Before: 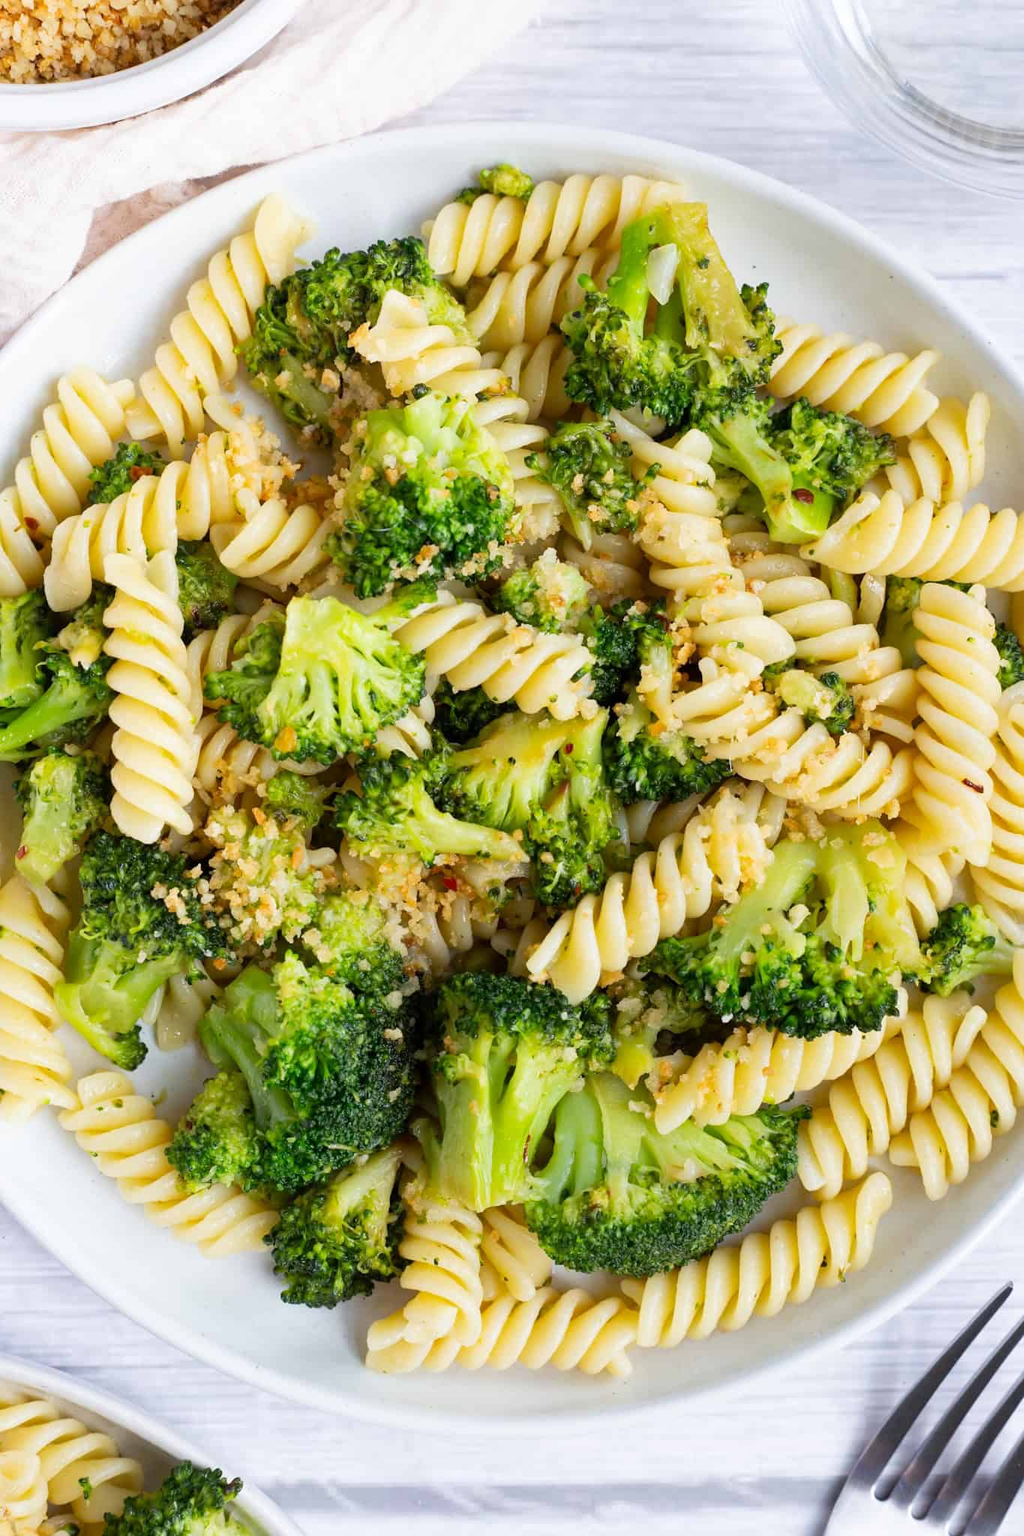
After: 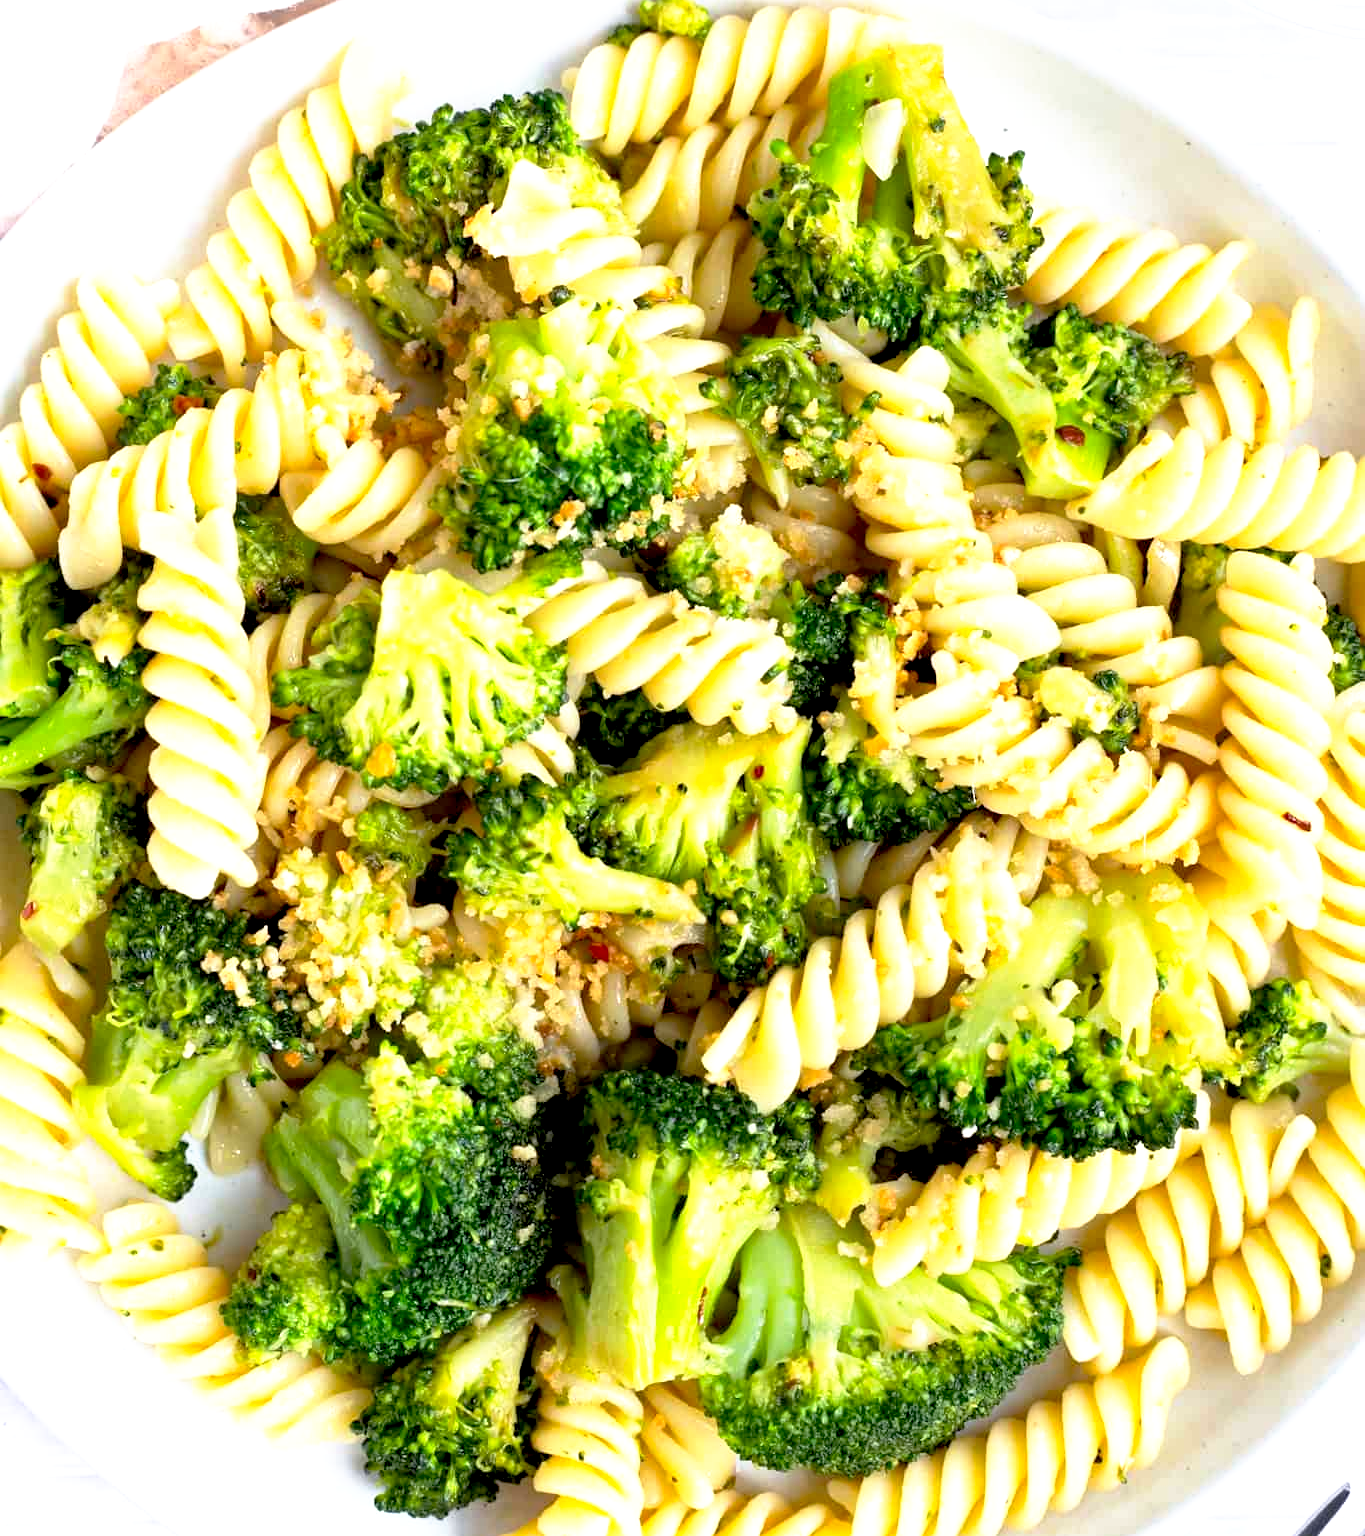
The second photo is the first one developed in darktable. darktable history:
base curve: curves: ch0 [(0.017, 0) (0.425, 0.441) (0.844, 0.933) (1, 1)], preserve colors none
exposure: black level correction 0, exposure 0.6 EV, compensate exposure bias true, compensate highlight preservation false
crop: top 11.038%, bottom 13.962%
